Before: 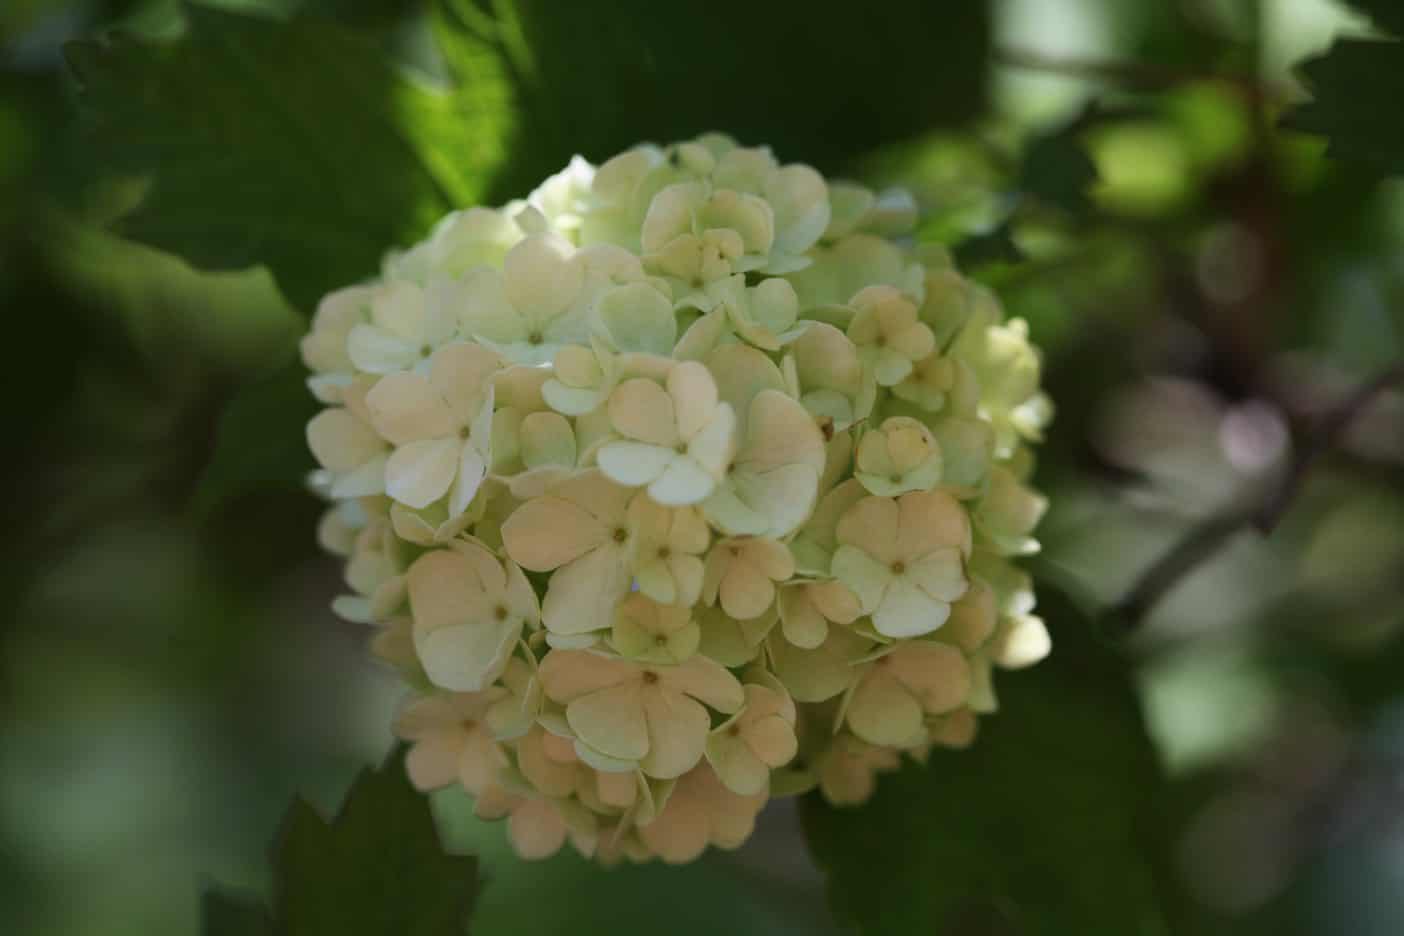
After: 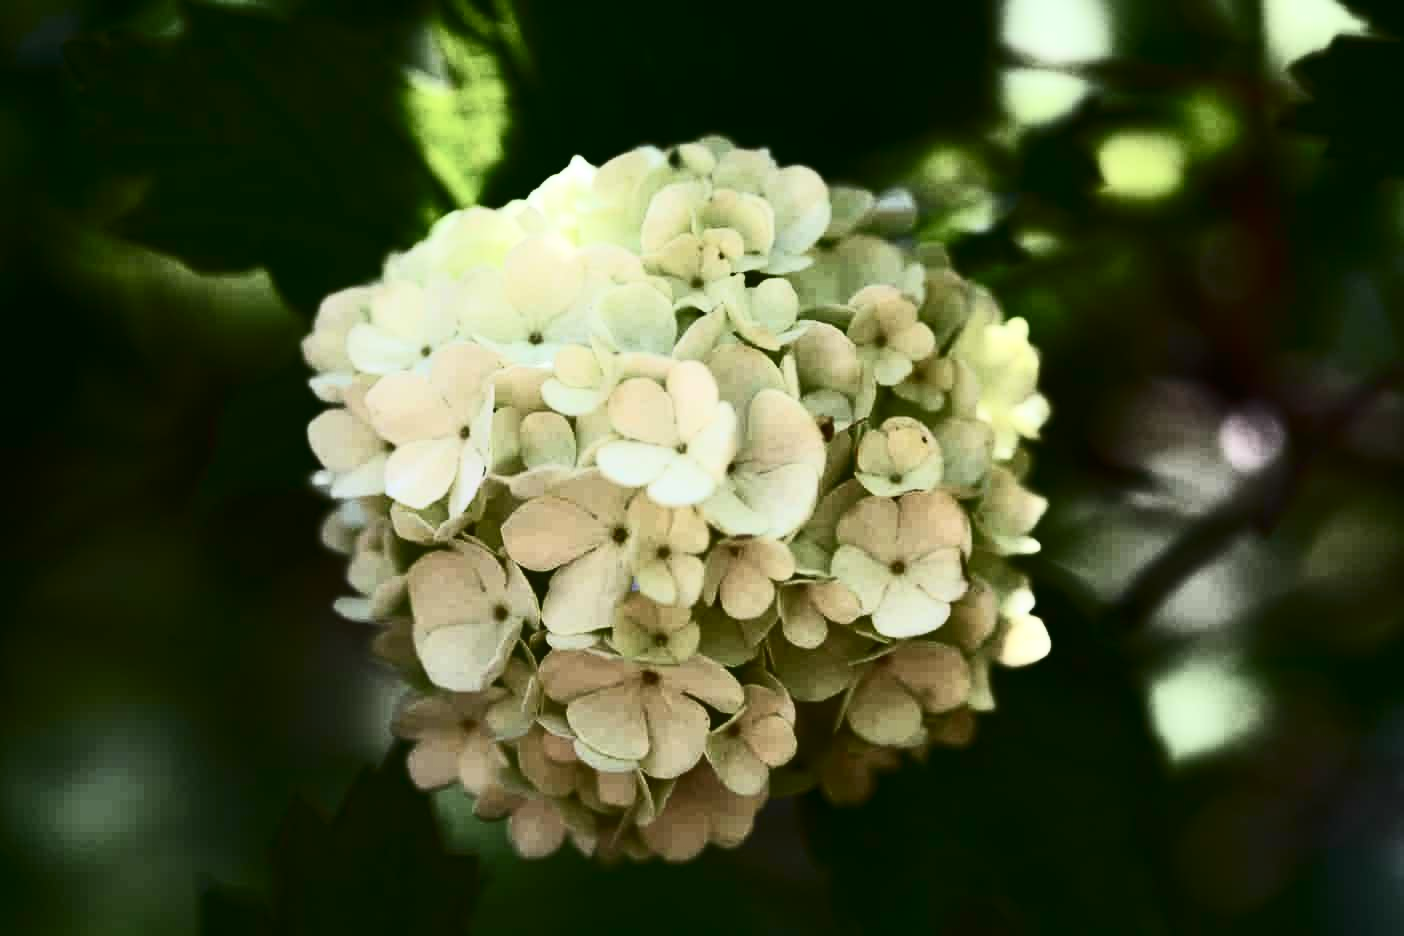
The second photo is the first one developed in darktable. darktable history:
contrast brightness saturation: contrast 0.93, brightness 0.2
